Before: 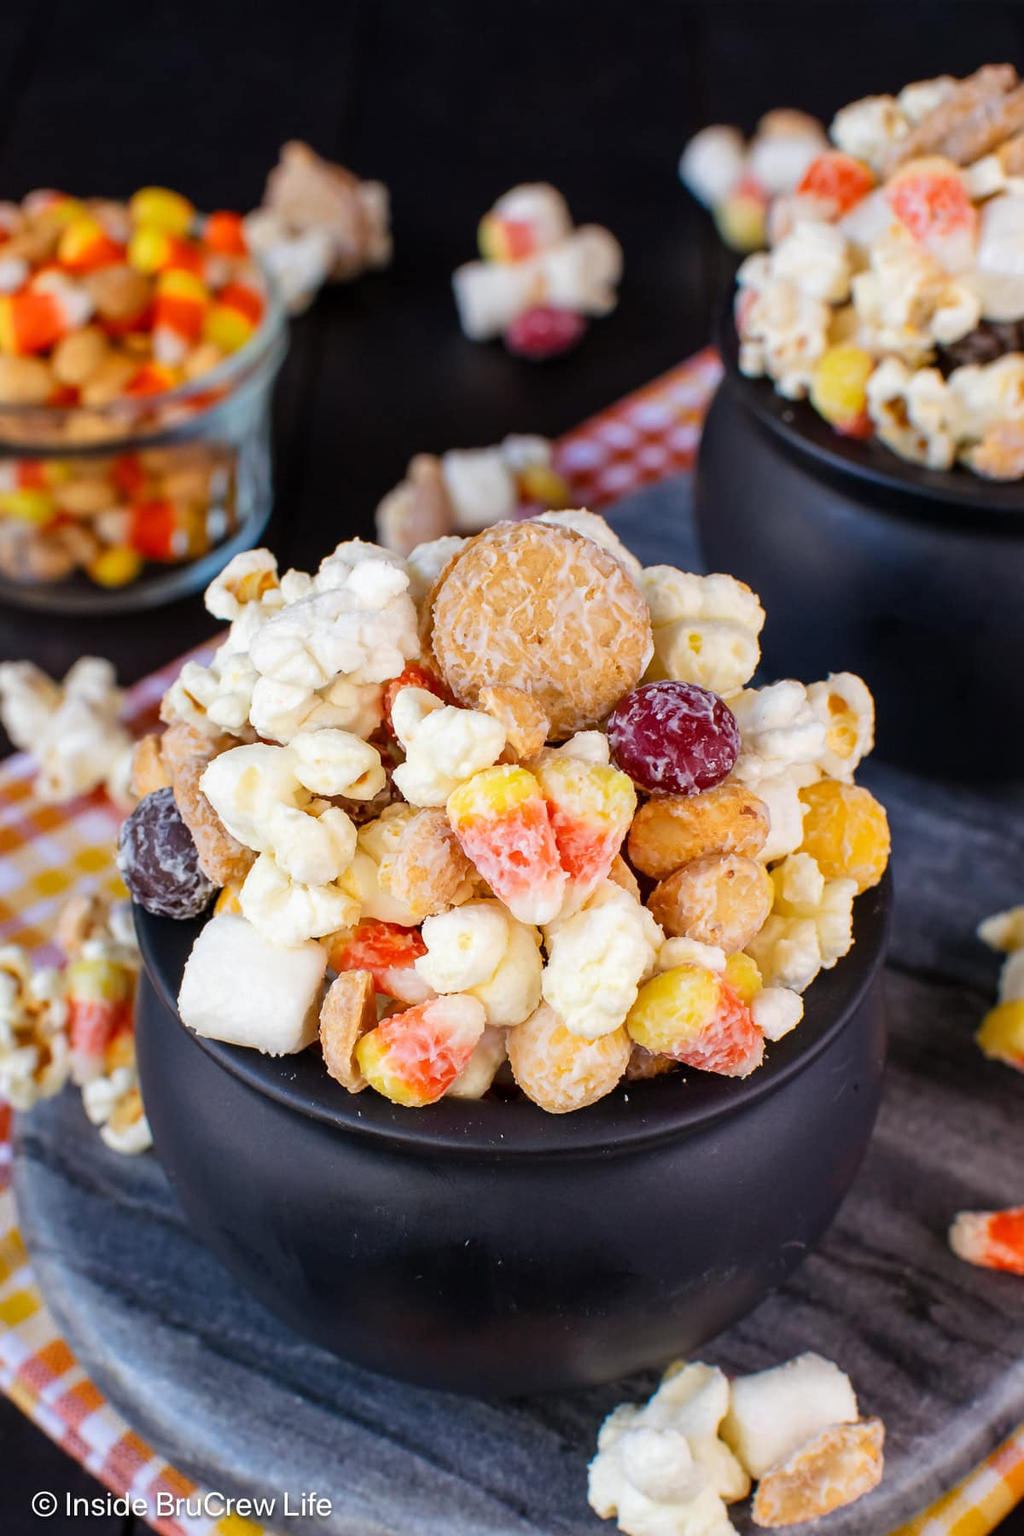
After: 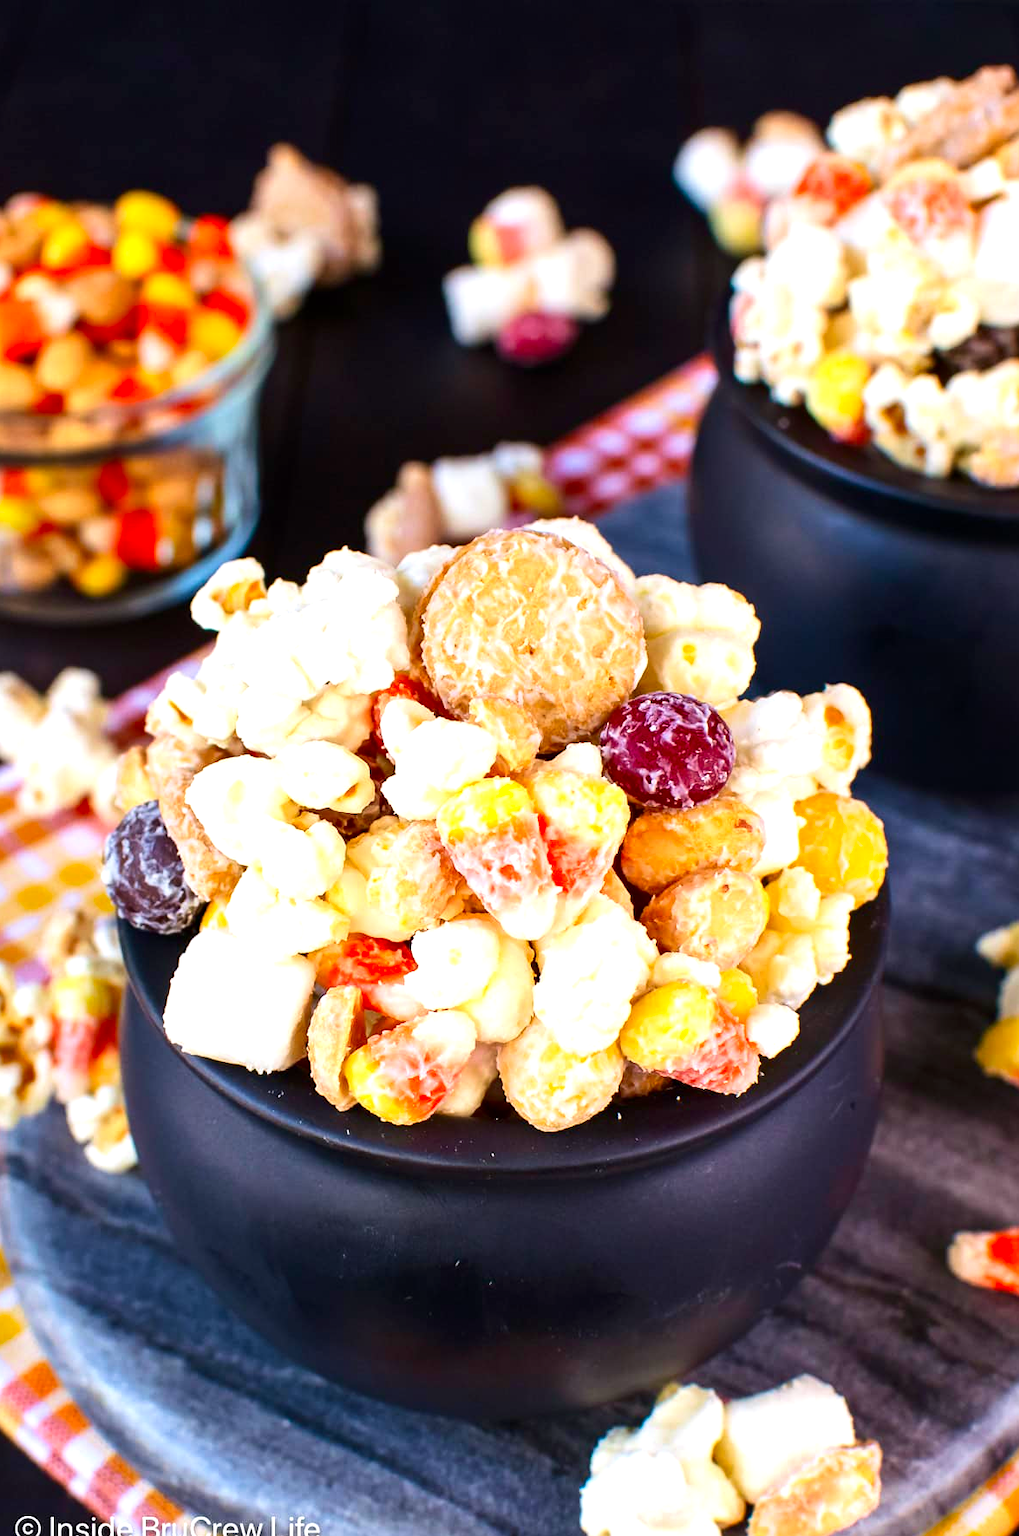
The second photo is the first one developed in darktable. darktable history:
crop: left 1.697%, right 0.282%, bottom 1.606%
contrast brightness saturation: contrast 0.125, brightness -0.06, saturation 0.158
velvia: on, module defaults
exposure: exposure 0.738 EV, compensate highlight preservation false
